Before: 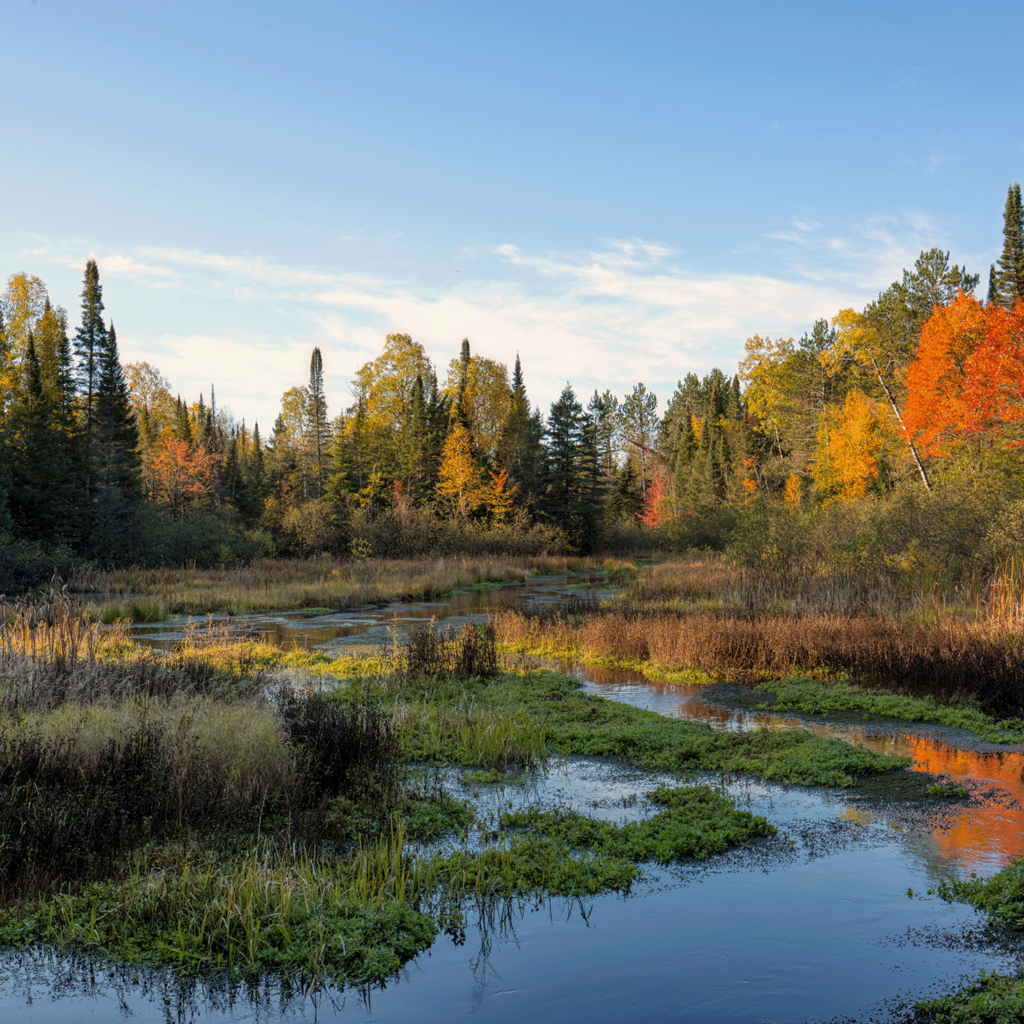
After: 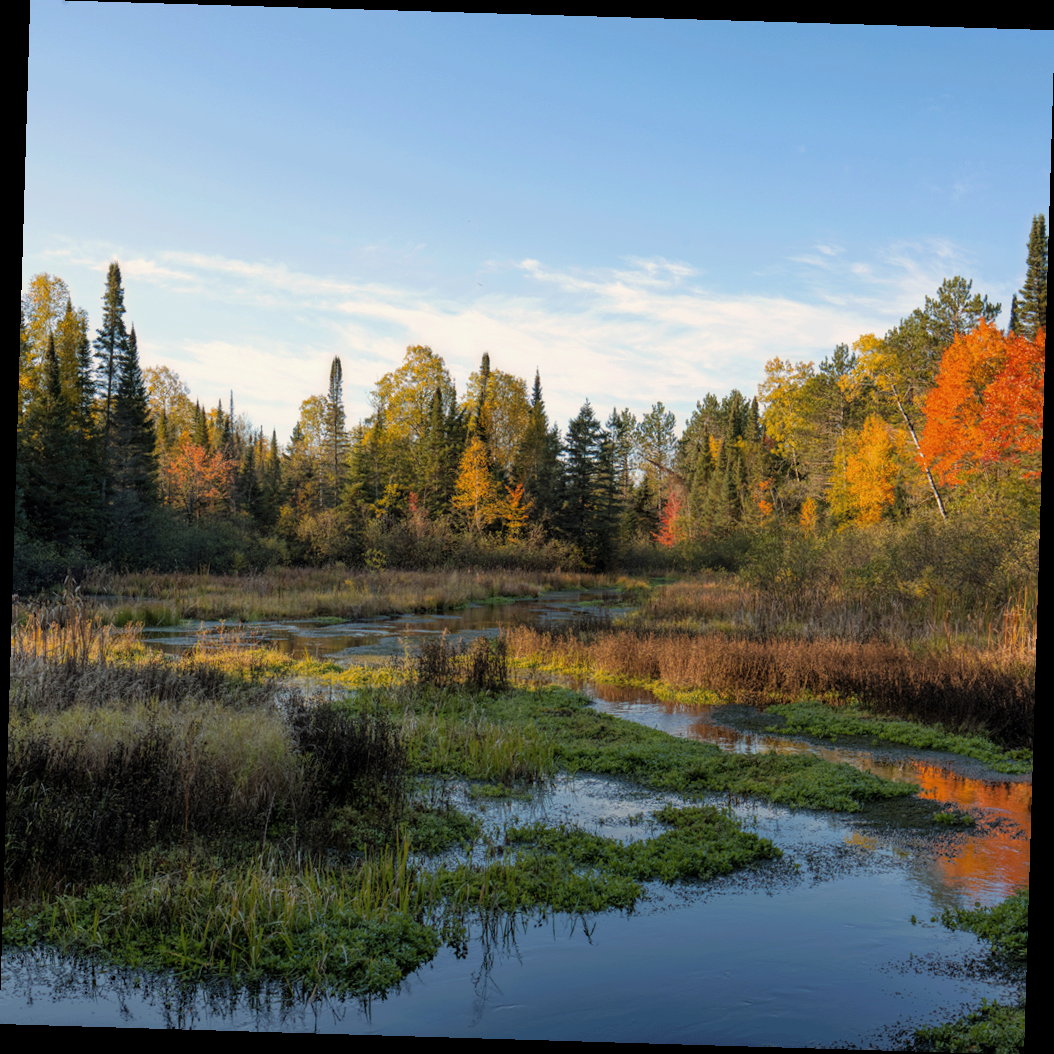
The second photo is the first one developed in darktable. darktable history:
rotate and perspective: rotation 1.72°, automatic cropping off
graduated density: rotation -180°, offset 27.42
